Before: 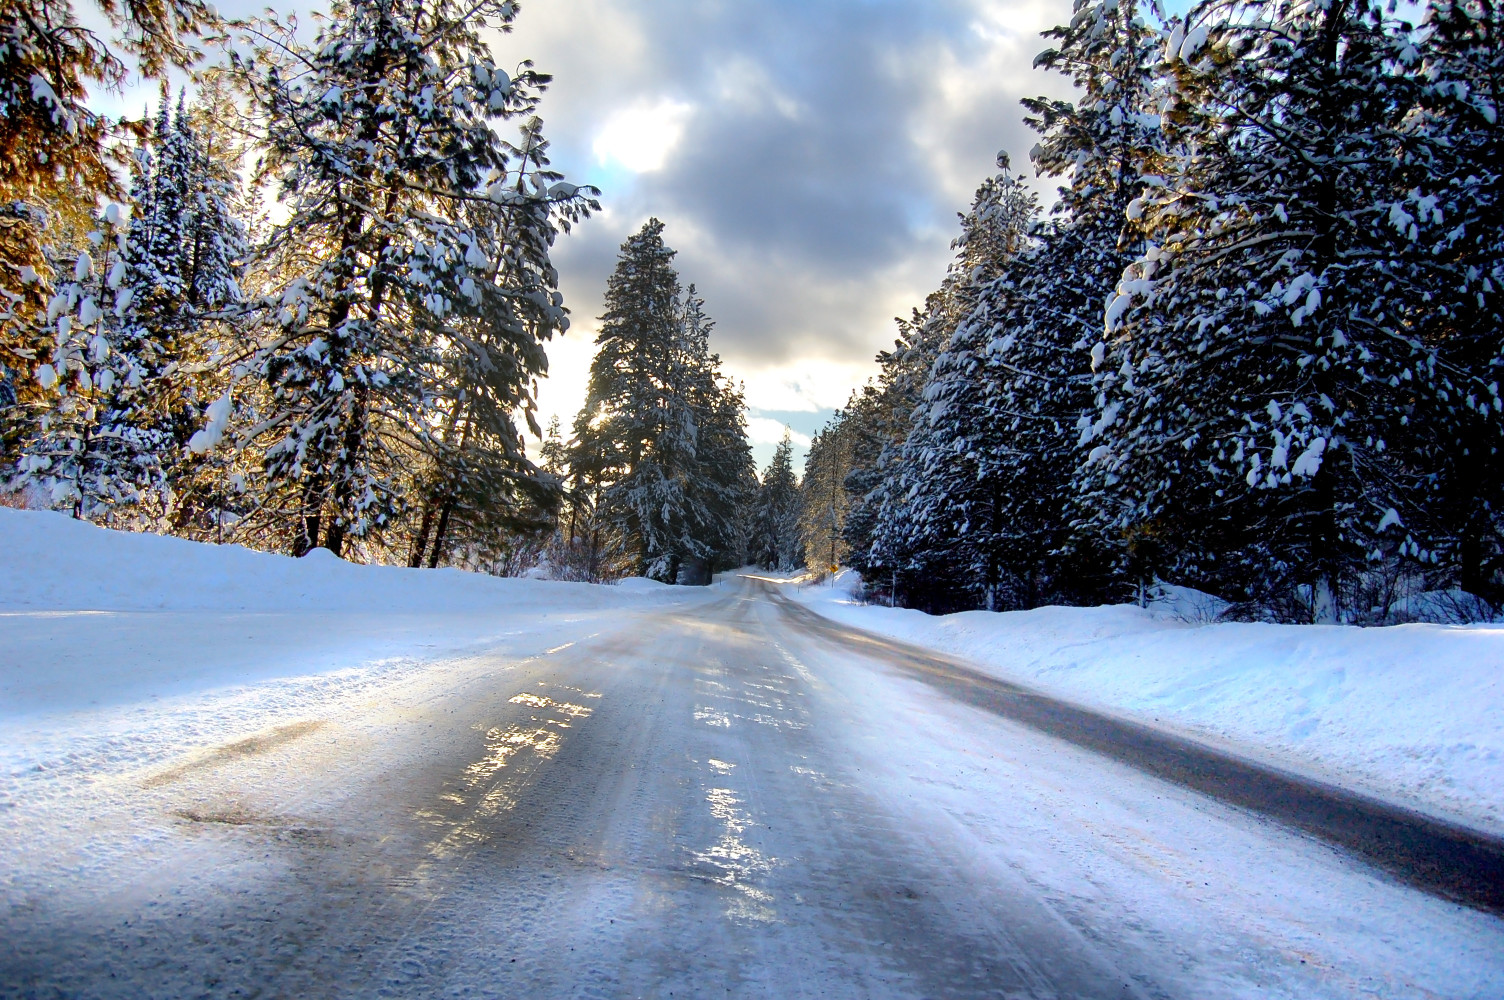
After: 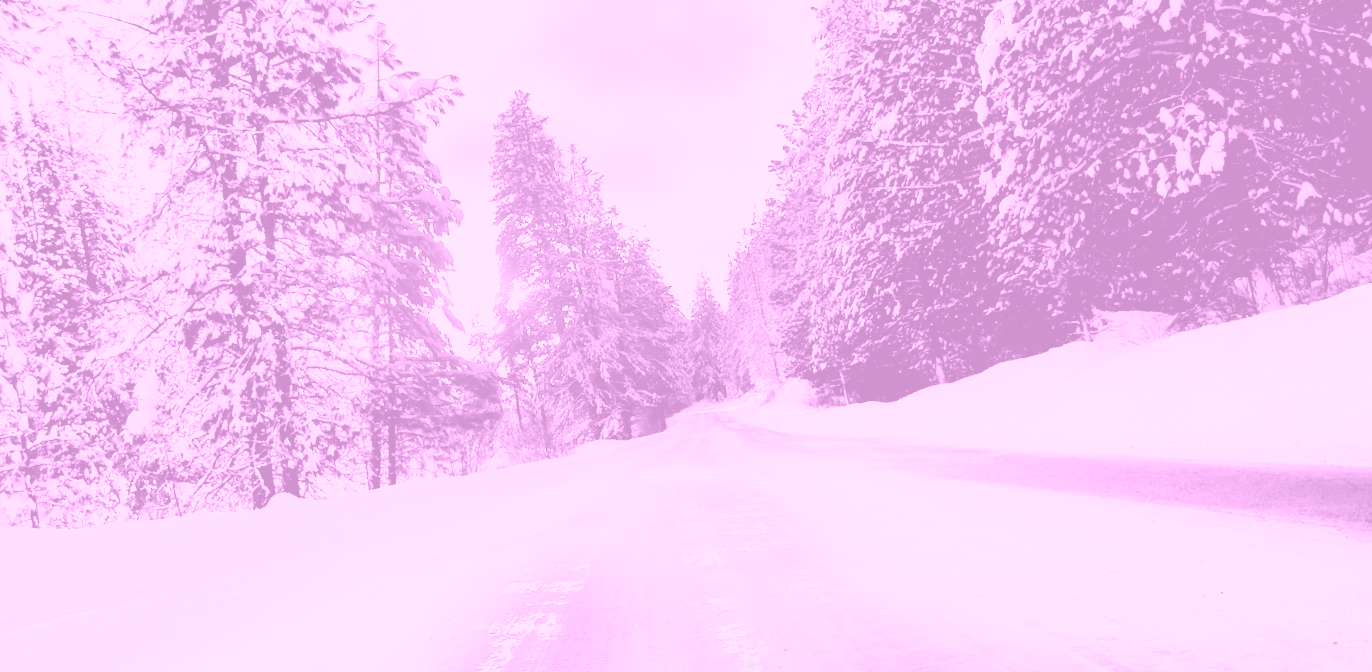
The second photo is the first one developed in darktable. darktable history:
base curve: curves: ch0 [(0, 0) (0.012, 0.01) (0.073, 0.168) (0.31, 0.711) (0.645, 0.957) (1, 1)], preserve colors none
rotate and perspective: rotation -14.8°, crop left 0.1, crop right 0.903, crop top 0.25, crop bottom 0.748
white balance: red 0.967, blue 1.049
colorize: hue 331.2°, saturation 75%, source mix 30.28%, lightness 70.52%, version 1
